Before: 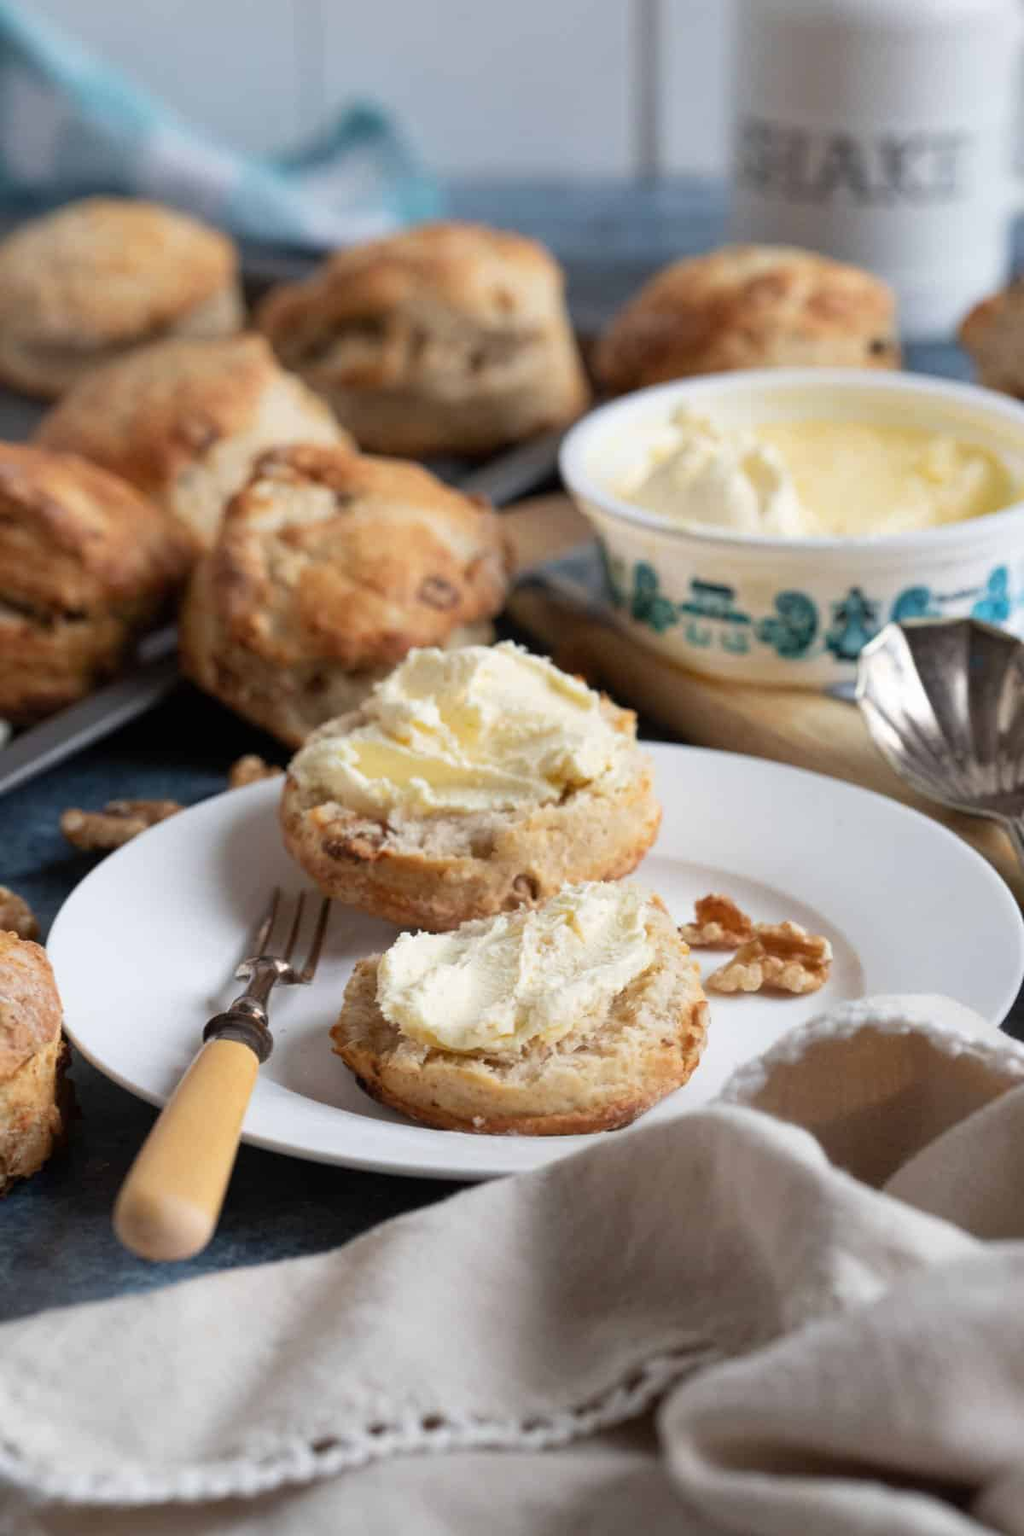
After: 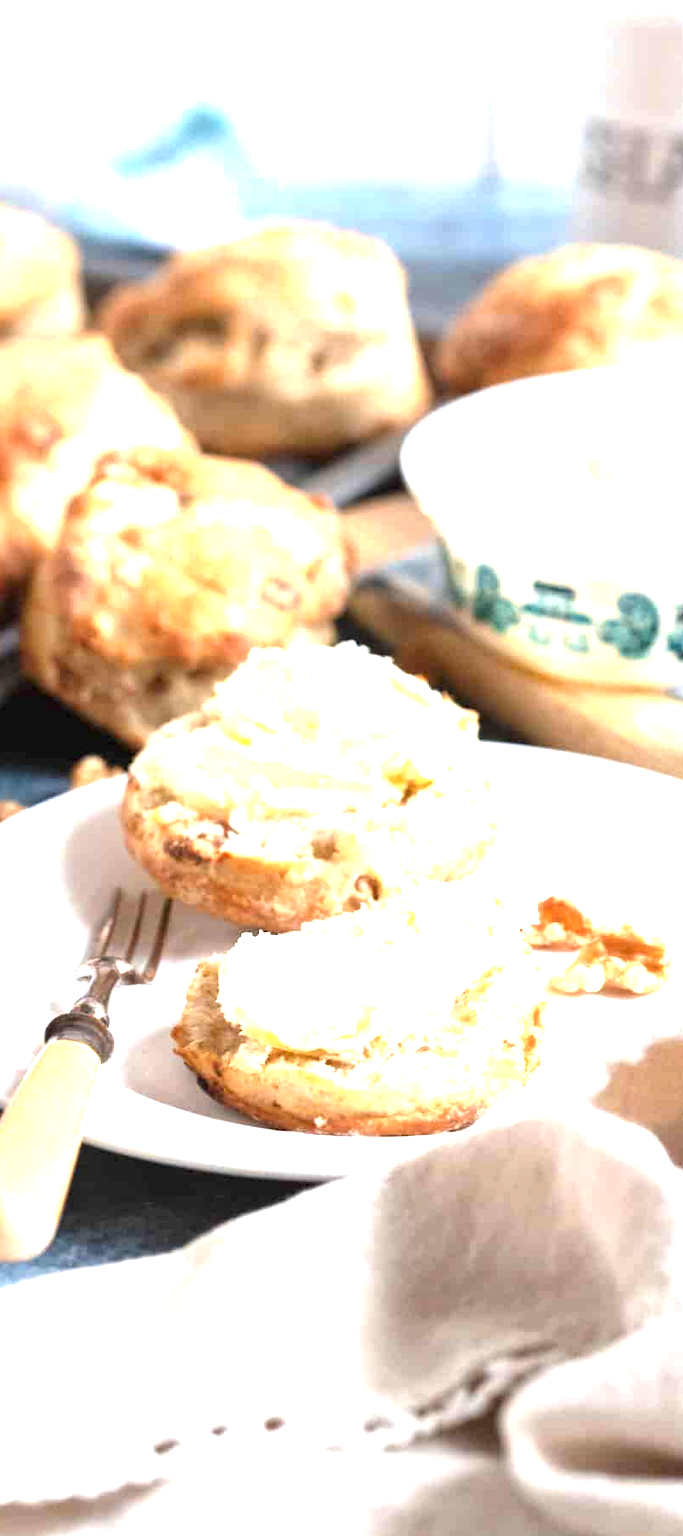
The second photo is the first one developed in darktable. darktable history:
exposure: black level correction 0, exposure 2.091 EV, compensate highlight preservation false
crop and rotate: left 15.509%, right 17.776%
